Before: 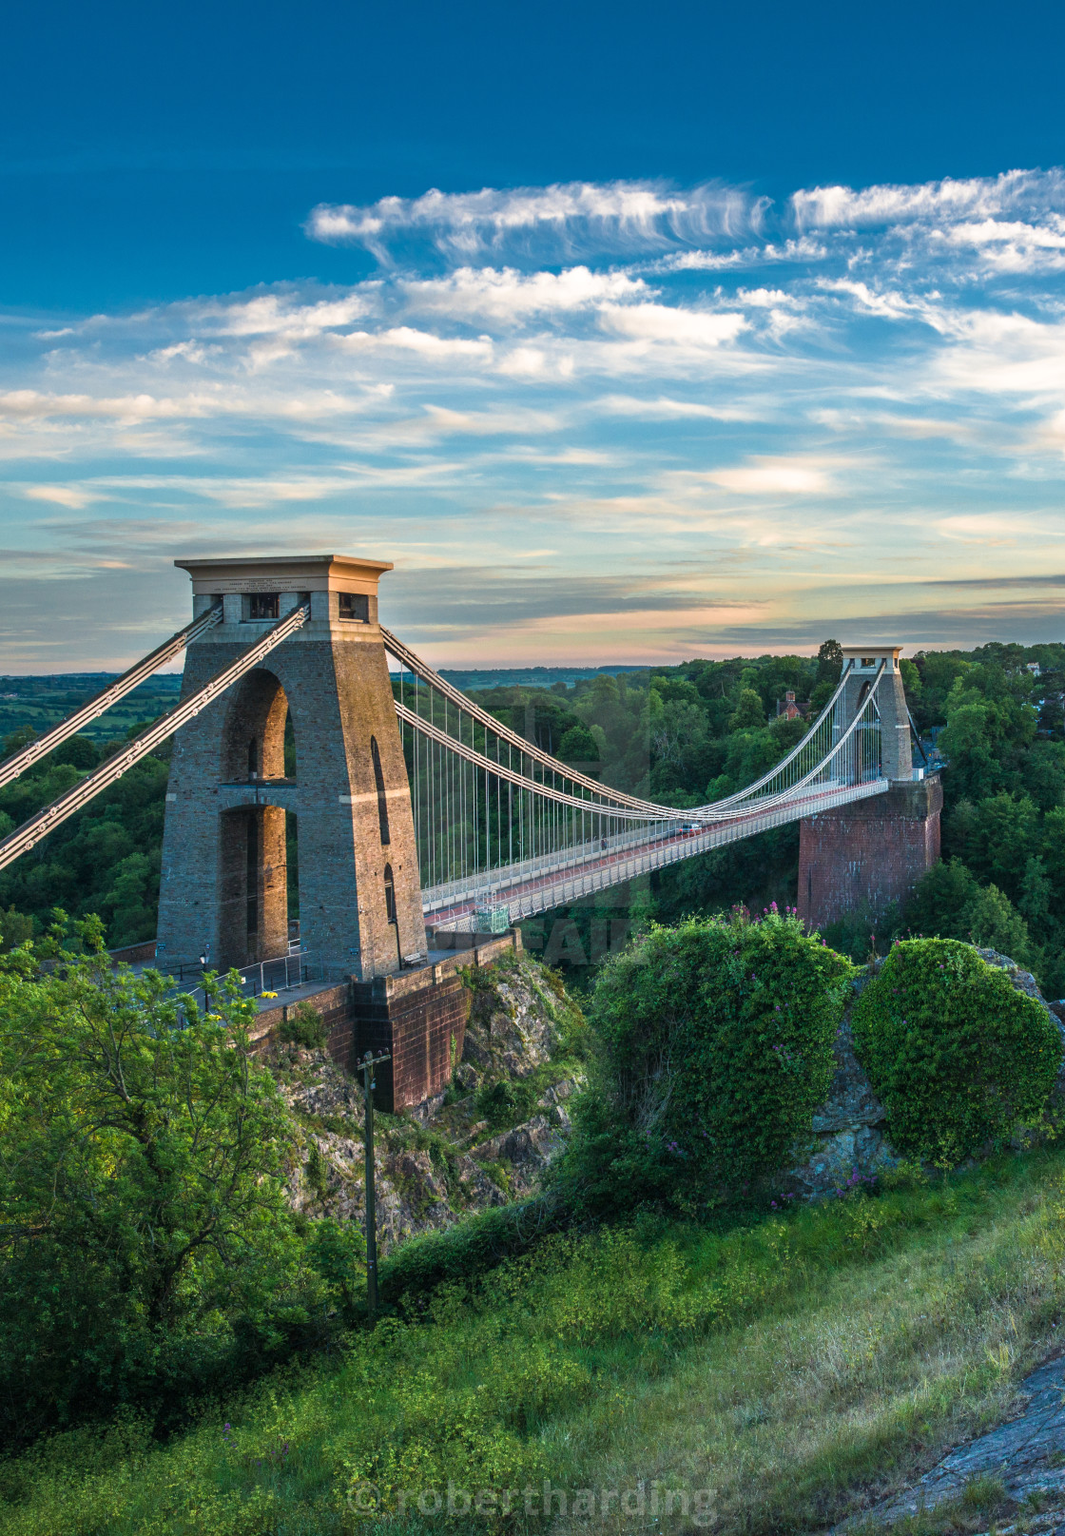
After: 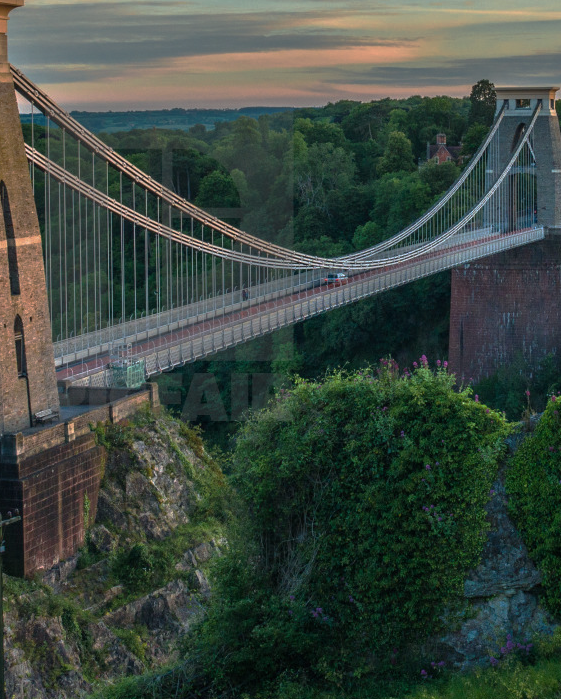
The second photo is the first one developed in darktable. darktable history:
crop: left 34.908%, top 36.725%, right 14.957%, bottom 19.942%
base curve: curves: ch0 [(0, 0) (0.841, 0.609) (1, 1)], preserve colors none
